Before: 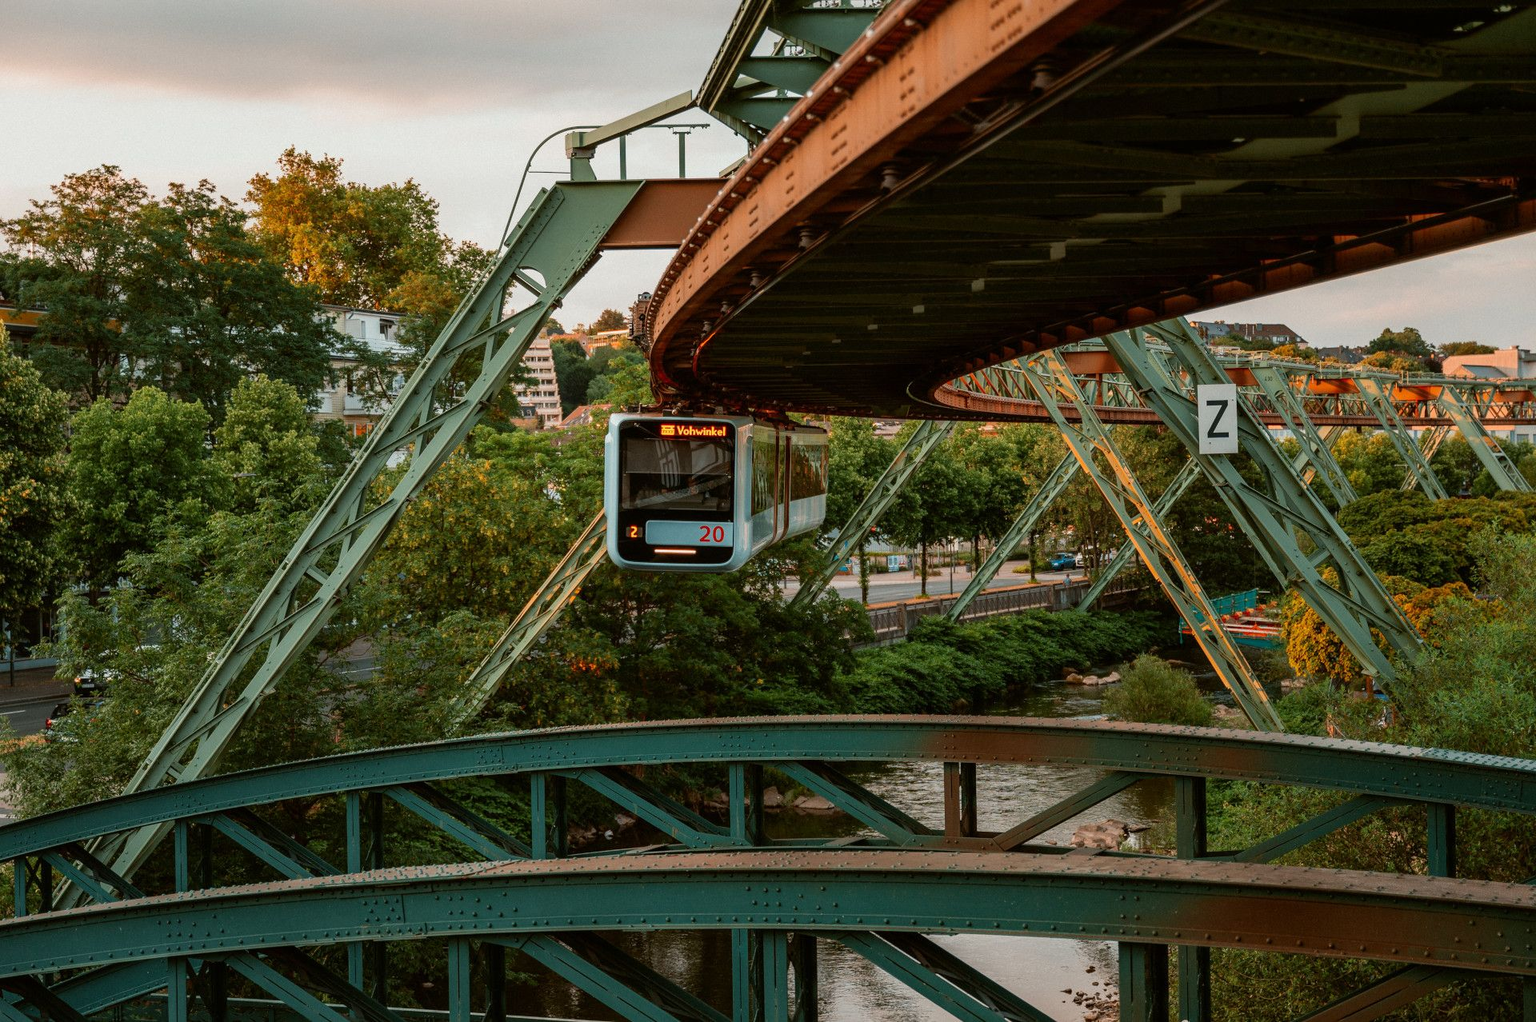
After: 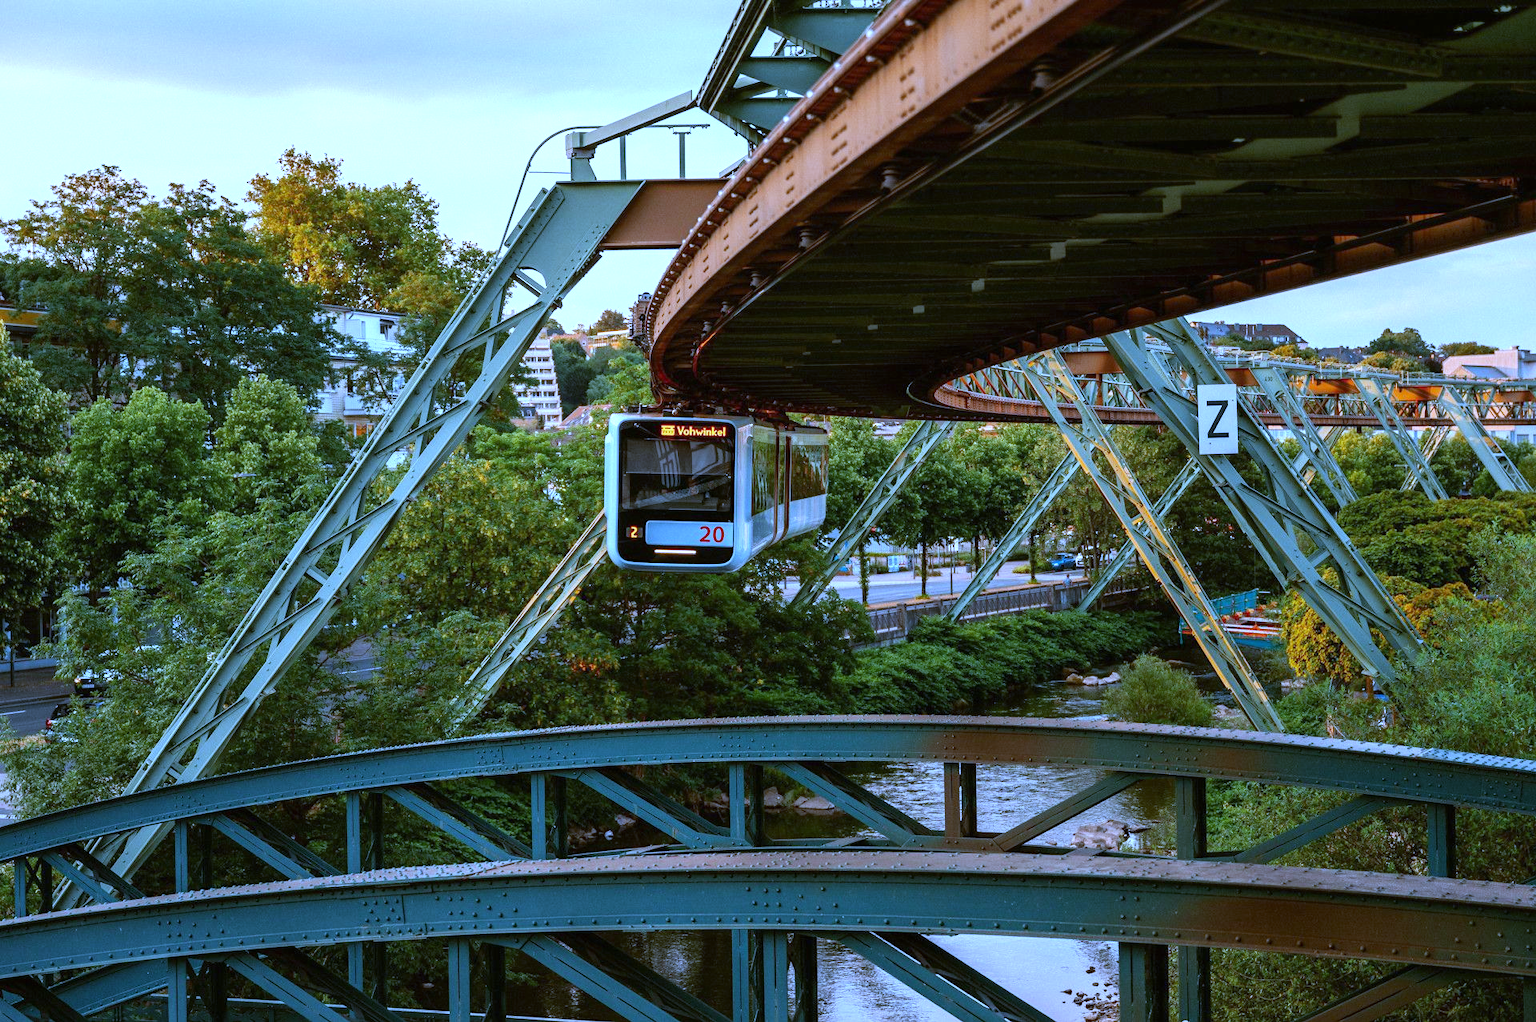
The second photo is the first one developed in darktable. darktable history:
white balance: red 0.766, blue 1.537
exposure: black level correction 0, exposure 0.7 EV, compensate exposure bias true, compensate highlight preservation false
